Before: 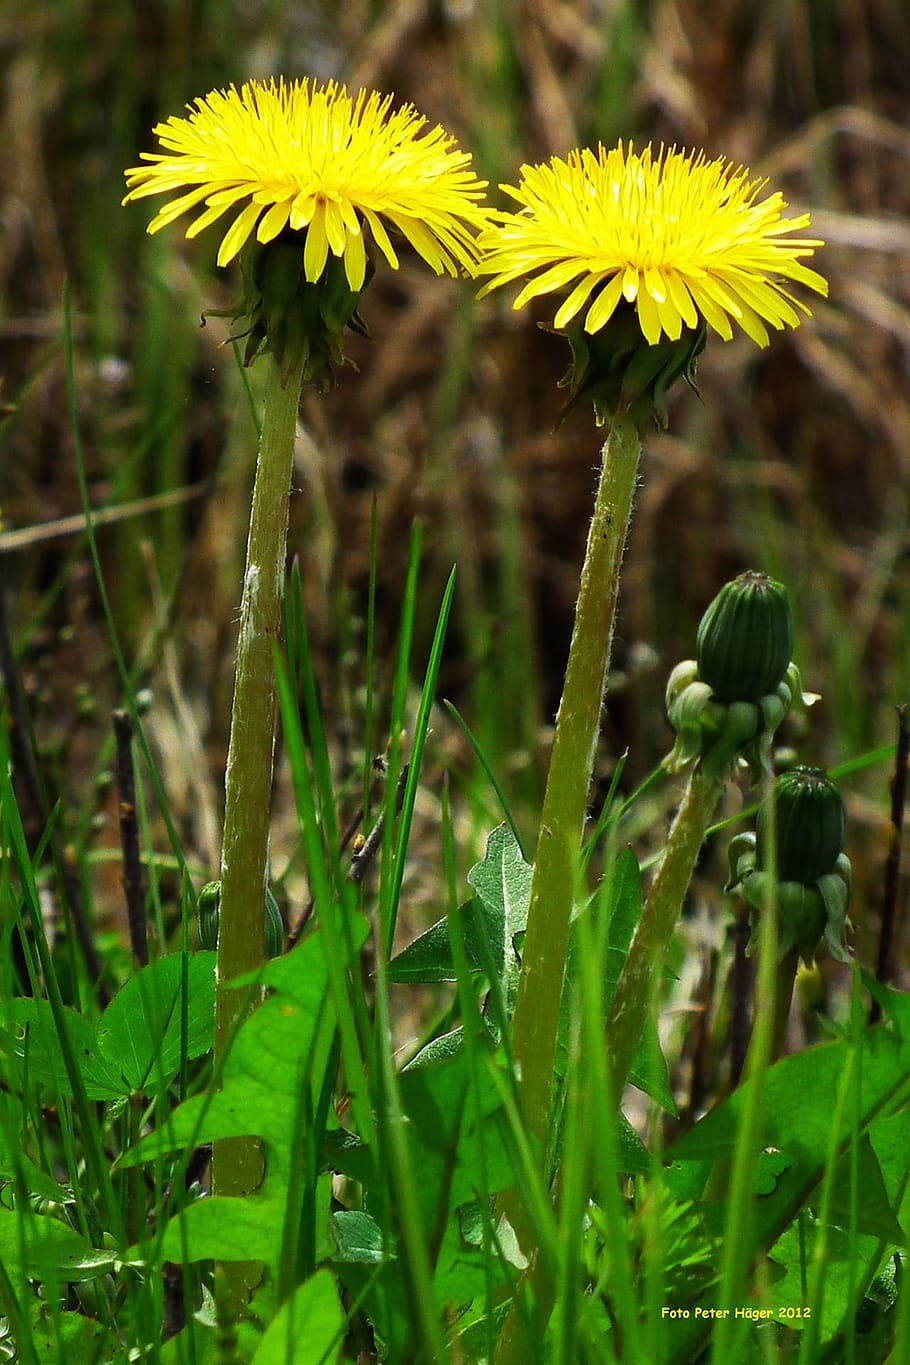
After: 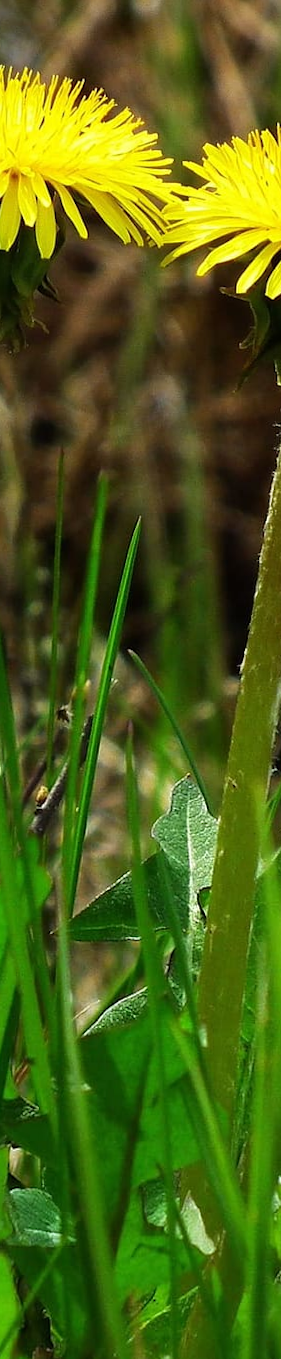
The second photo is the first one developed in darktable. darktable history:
rotate and perspective: rotation 0.215°, lens shift (vertical) -0.139, crop left 0.069, crop right 0.939, crop top 0.002, crop bottom 0.996
crop: left 33.36%, right 33.36%
